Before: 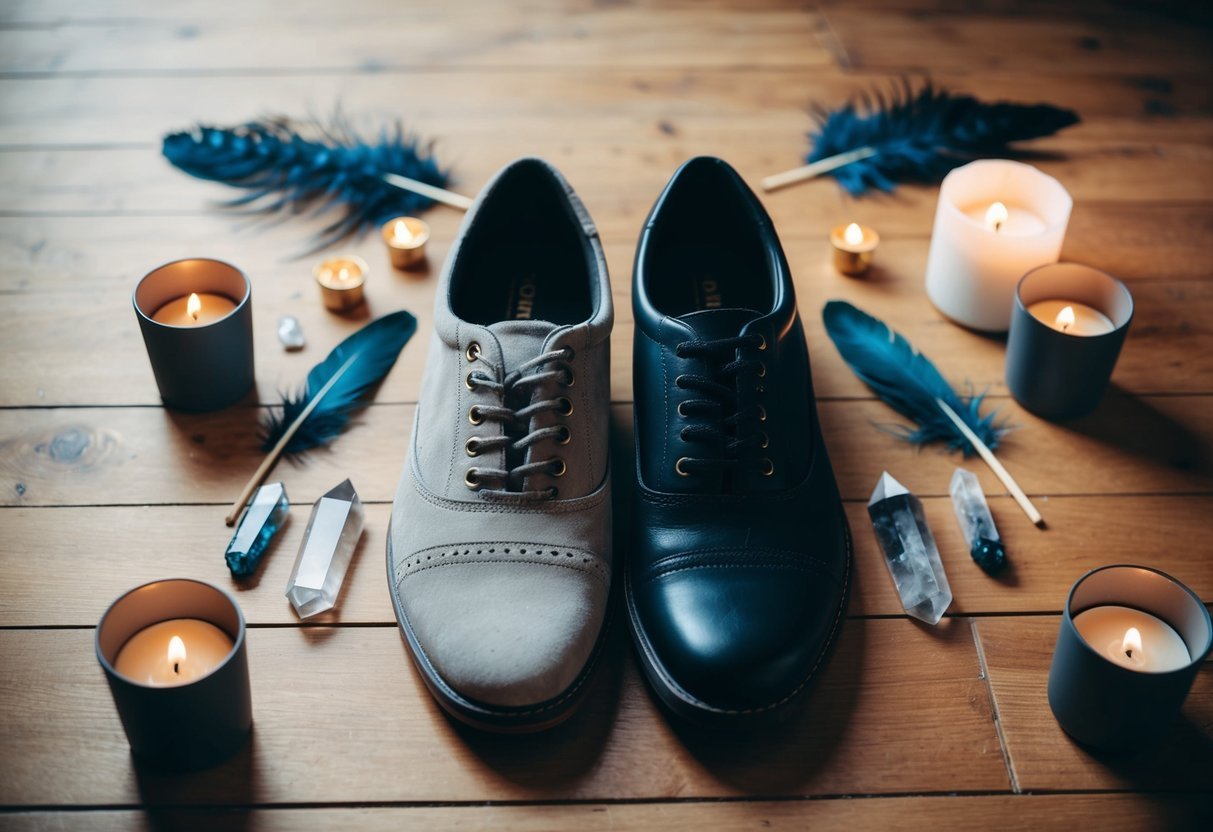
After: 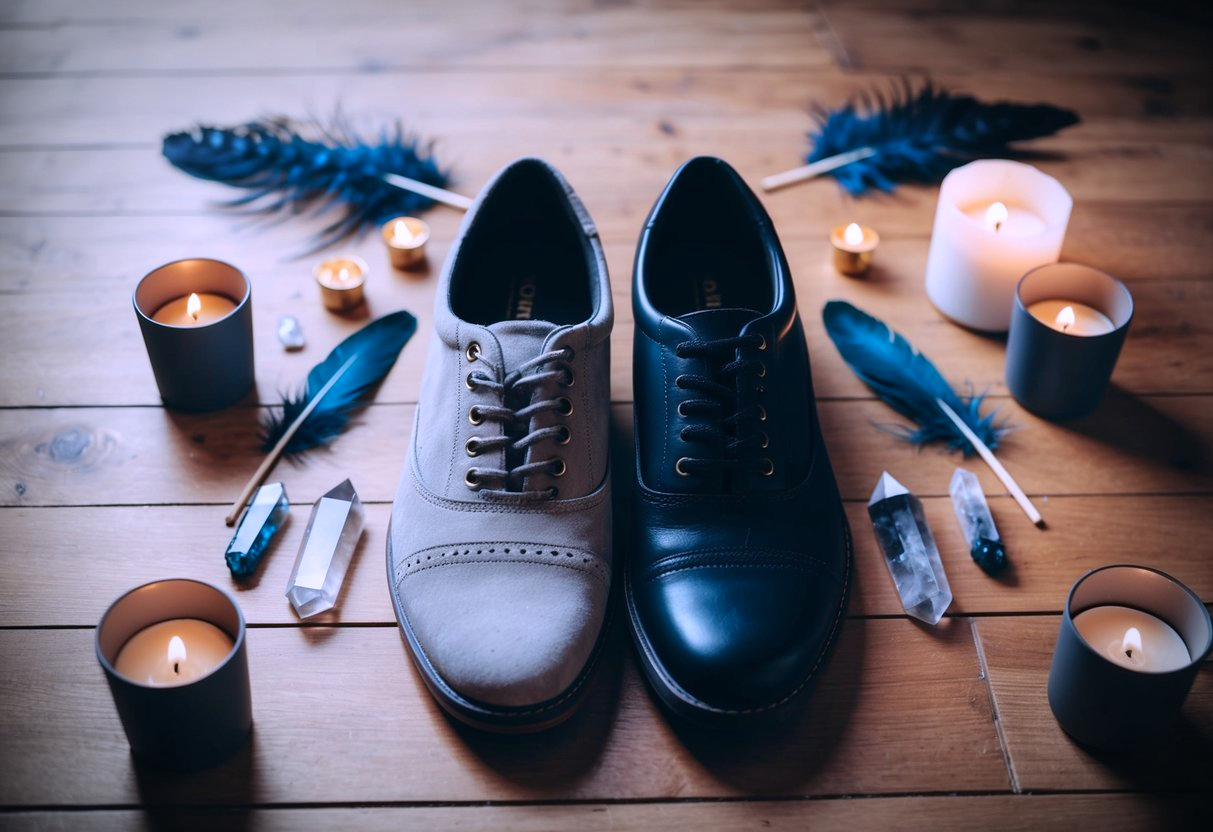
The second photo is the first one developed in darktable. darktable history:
color calibration: output R [1.063, -0.012, -0.003, 0], output B [-0.079, 0.047, 1, 0], illuminant custom, x 0.389, y 0.387, temperature 3838.64 K
white balance: red 1.009, blue 1.027
vignetting: automatic ratio true
